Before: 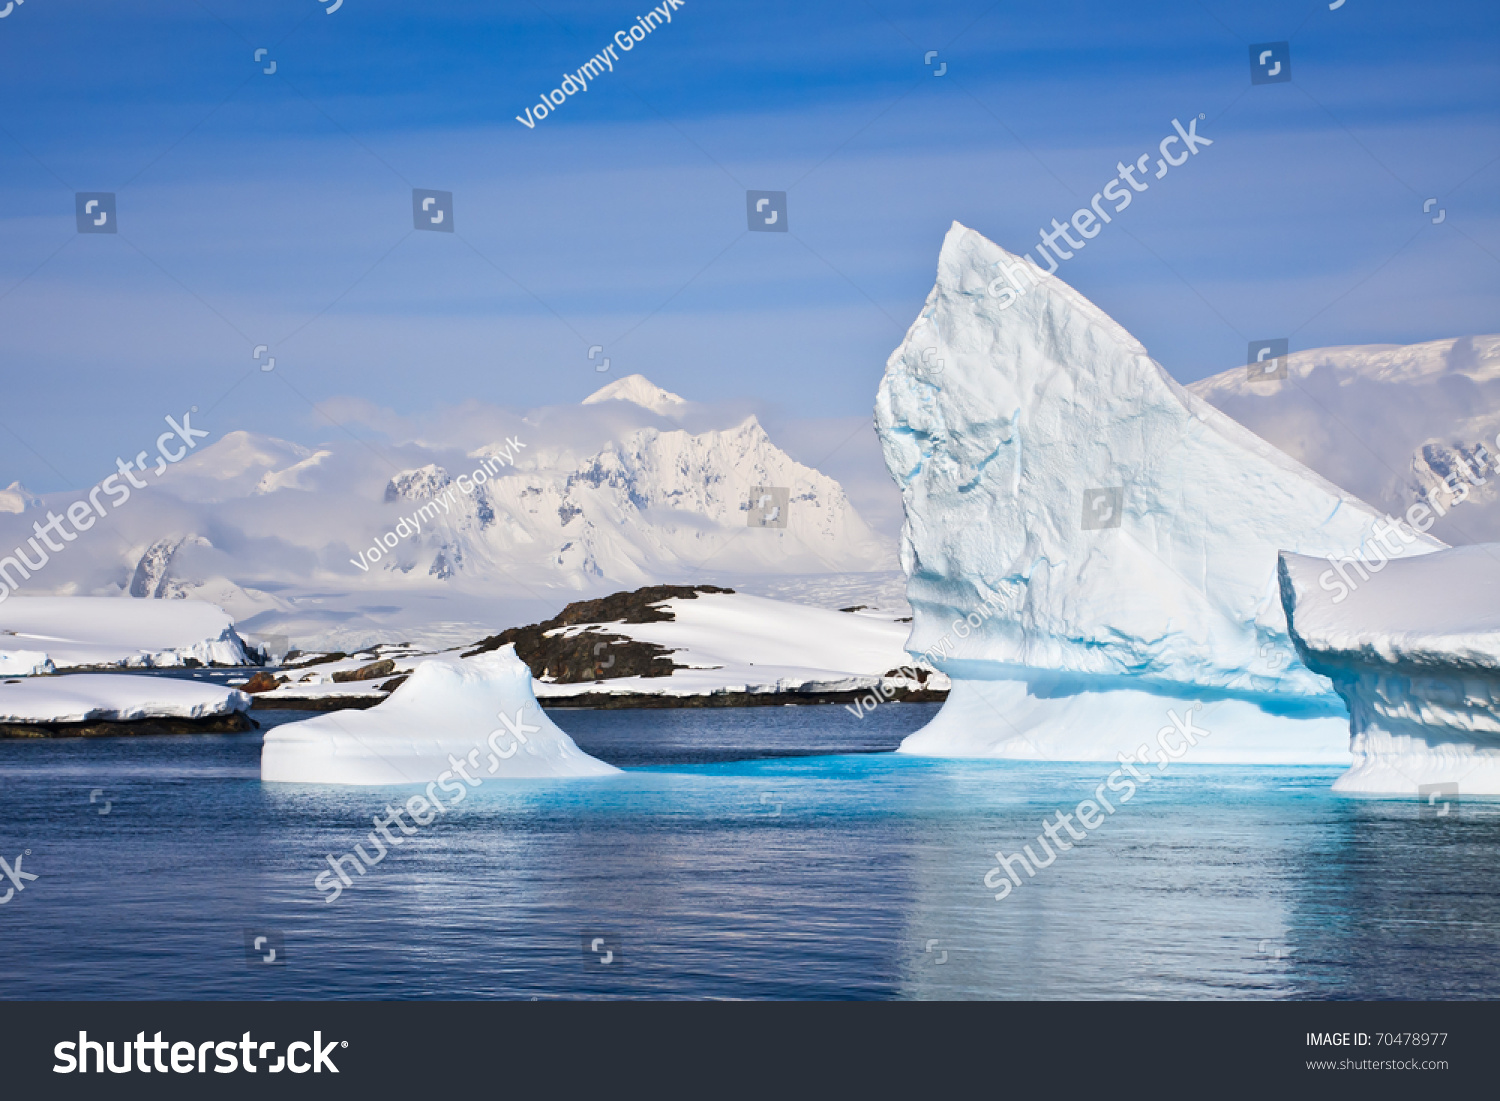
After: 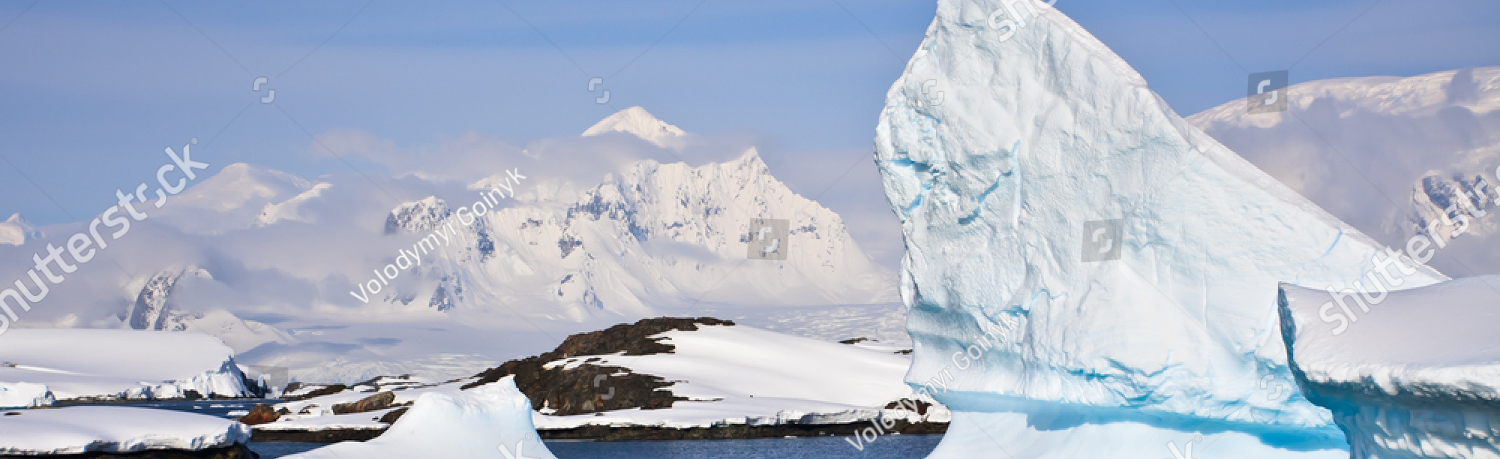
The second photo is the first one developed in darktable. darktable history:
crop and rotate: top 24.385%, bottom 33.897%
